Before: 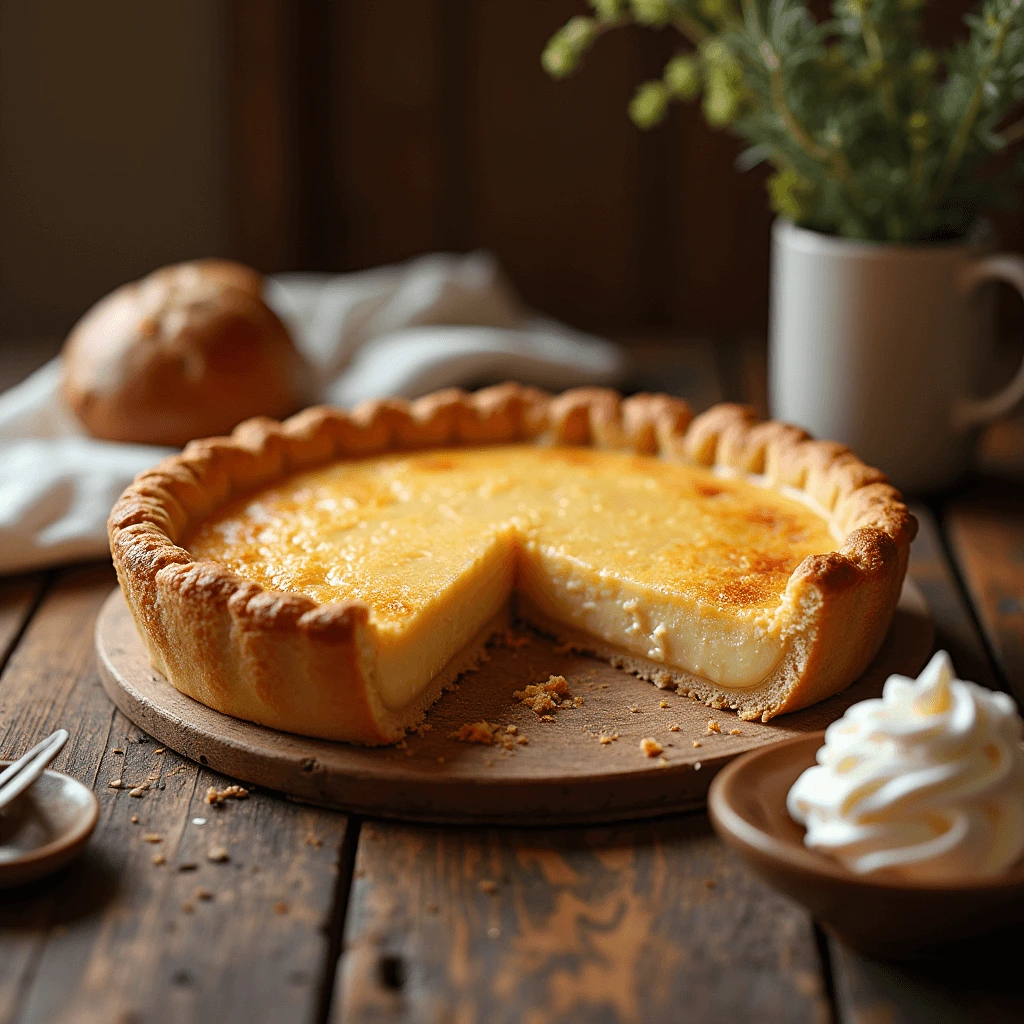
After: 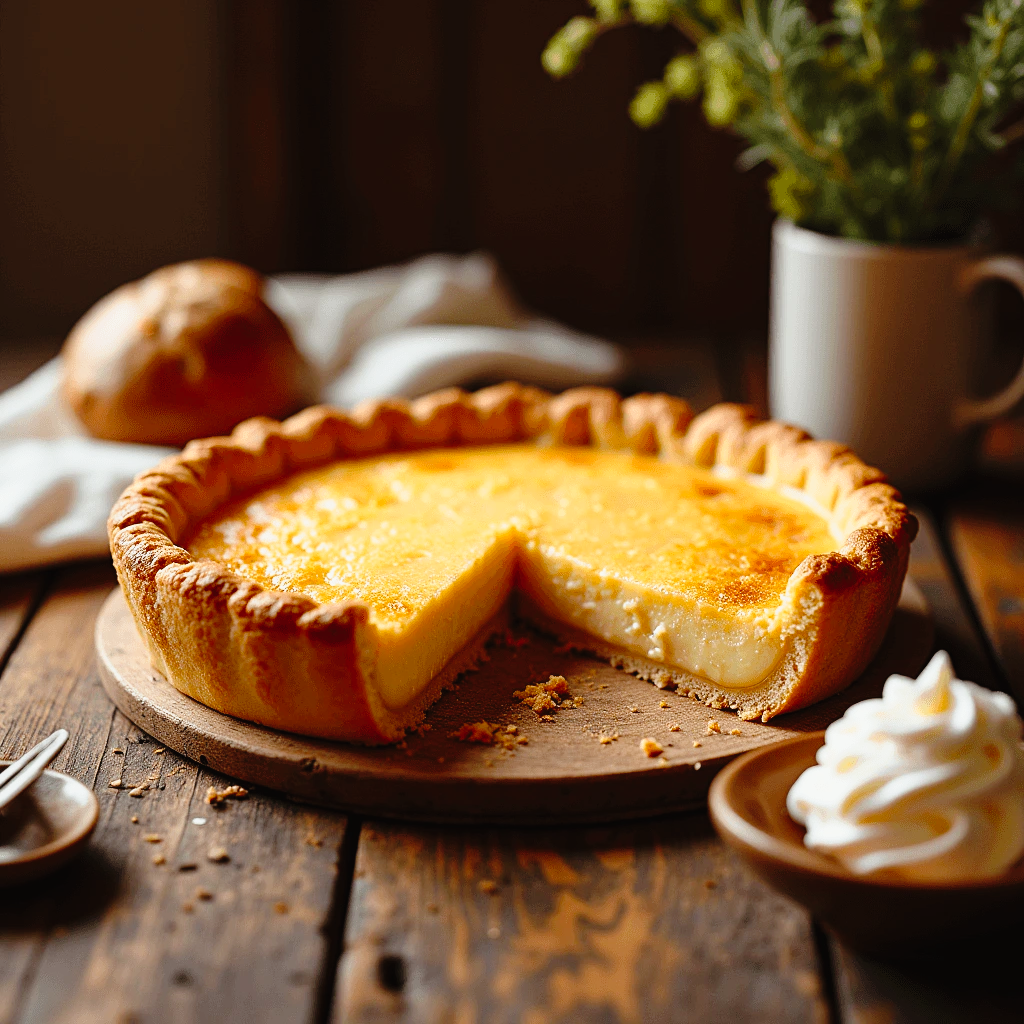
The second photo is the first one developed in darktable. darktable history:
color balance rgb: power › luminance -3.861%, power › chroma 0.574%, power › hue 38.85°, perceptual saturation grading › global saturation 0.221%, global vibrance 20%
tone curve: curves: ch0 [(0, 0.013) (0.129, 0.1) (0.327, 0.382) (0.489, 0.573) (0.66, 0.748) (0.858, 0.926) (1, 0.977)]; ch1 [(0, 0) (0.353, 0.344) (0.45, 0.46) (0.498, 0.498) (0.521, 0.512) (0.563, 0.559) (0.592, 0.585) (0.647, 0.68) (1, 1)]; ch2 [(0, 0) (0.333, 0.346) (0.375, 0.375) (0.427, 0.44) (0.476, 0.492) (0.511, 0.508) (0.528, 0.533) (0.579, 0.61) (0.612, 0.644) (0.66, 0.715) (1, 1)], preserve colors none
